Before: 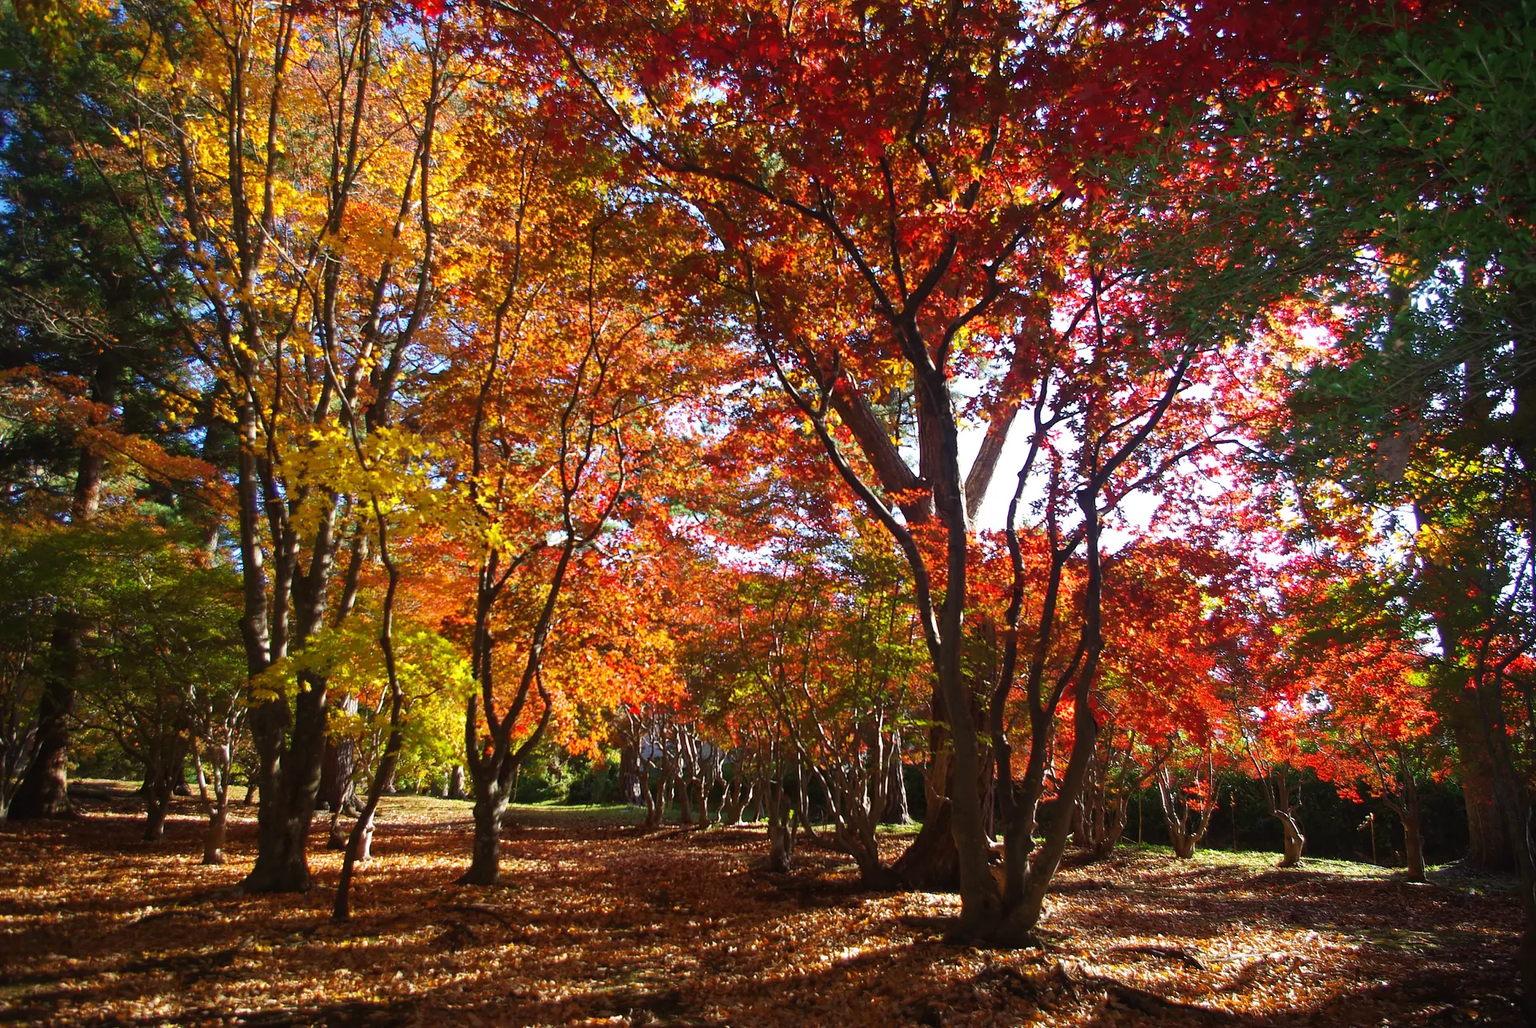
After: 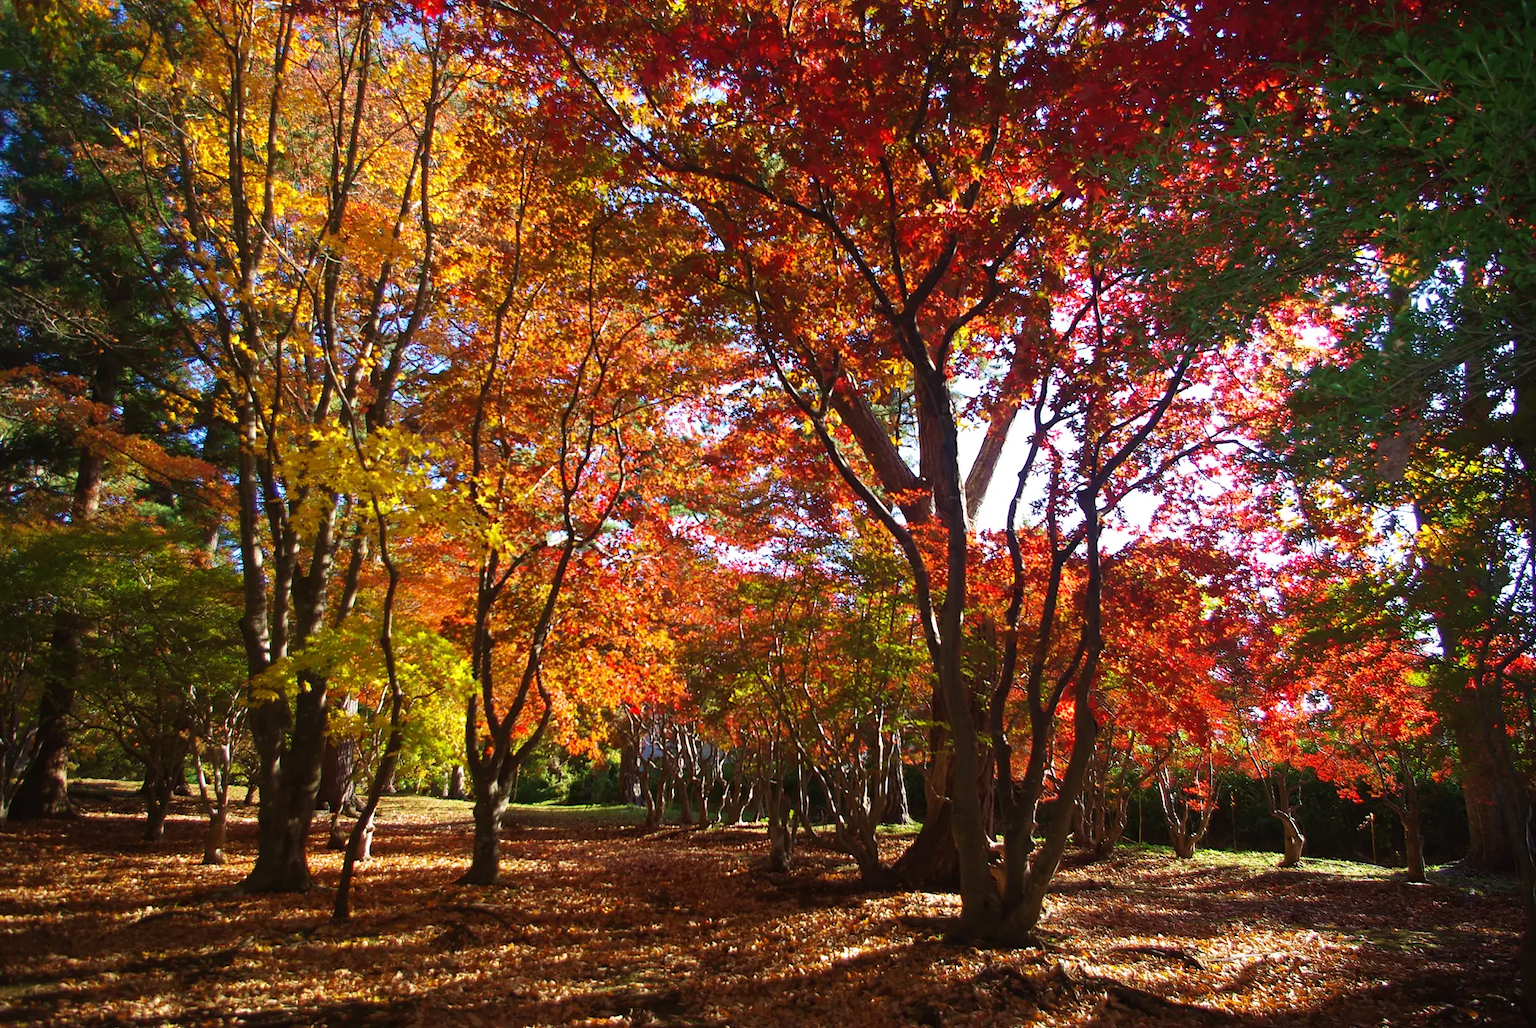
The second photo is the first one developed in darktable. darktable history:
velvia: strength 26.5%
